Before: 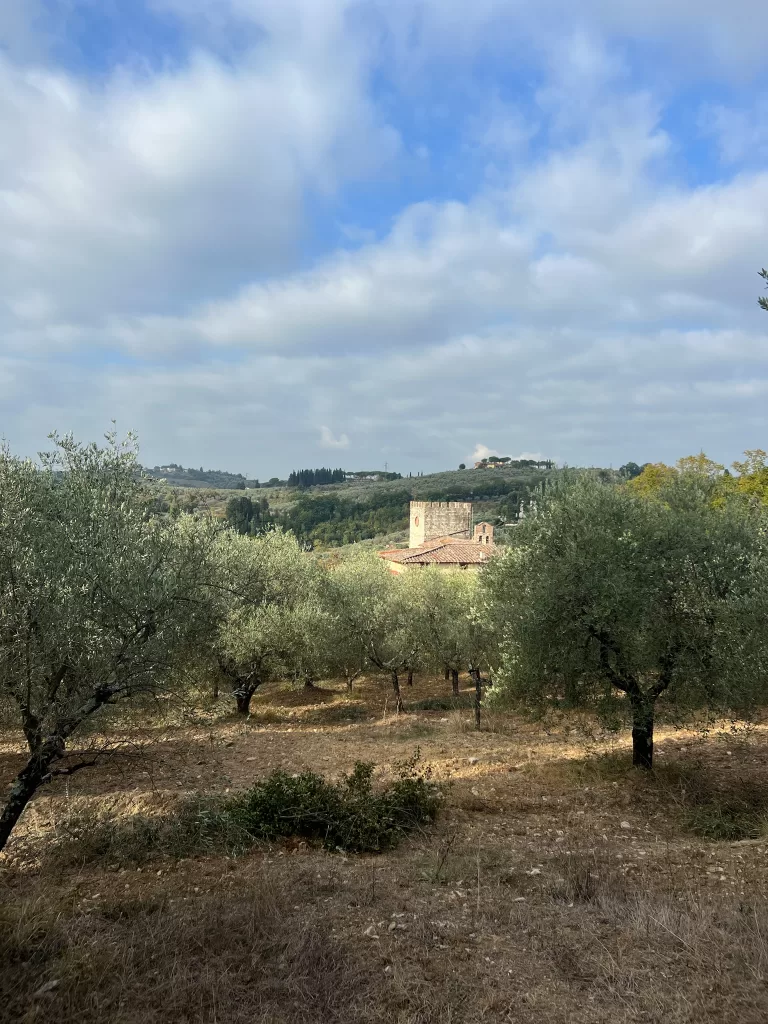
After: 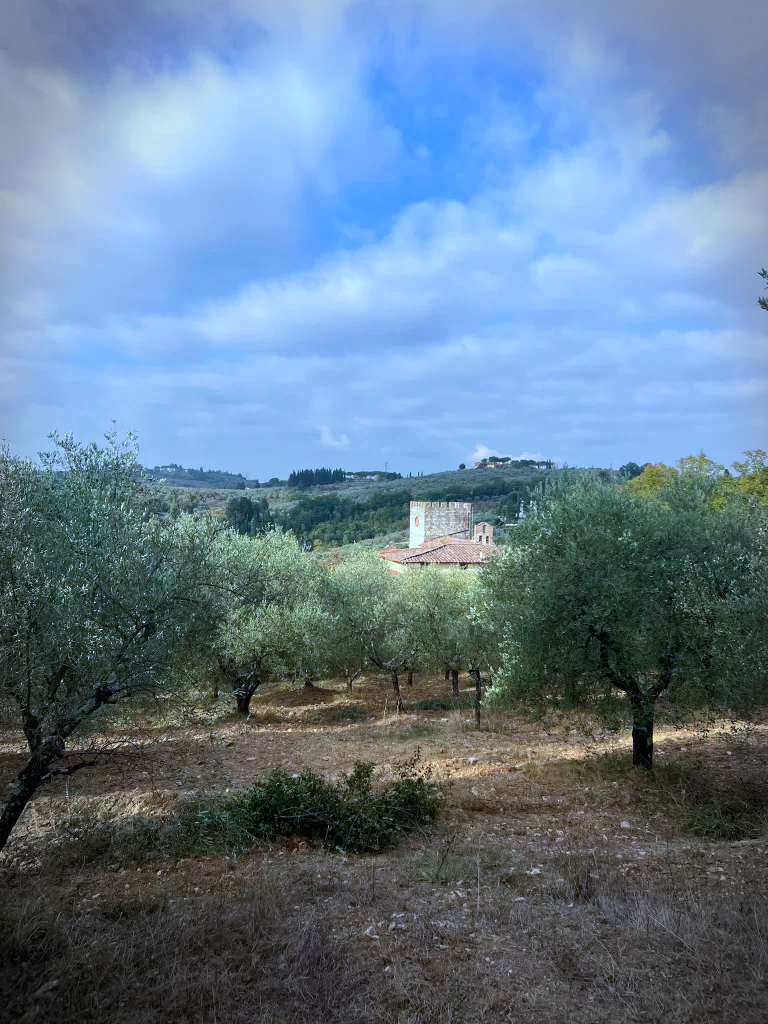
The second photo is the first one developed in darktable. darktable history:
vignetting: automatic ratio true, dithering 8-bit output
velvia: strength 26.5%
color calibration: illuminant custom, x 0.39, y 0.392, temperature 3877.09 K
